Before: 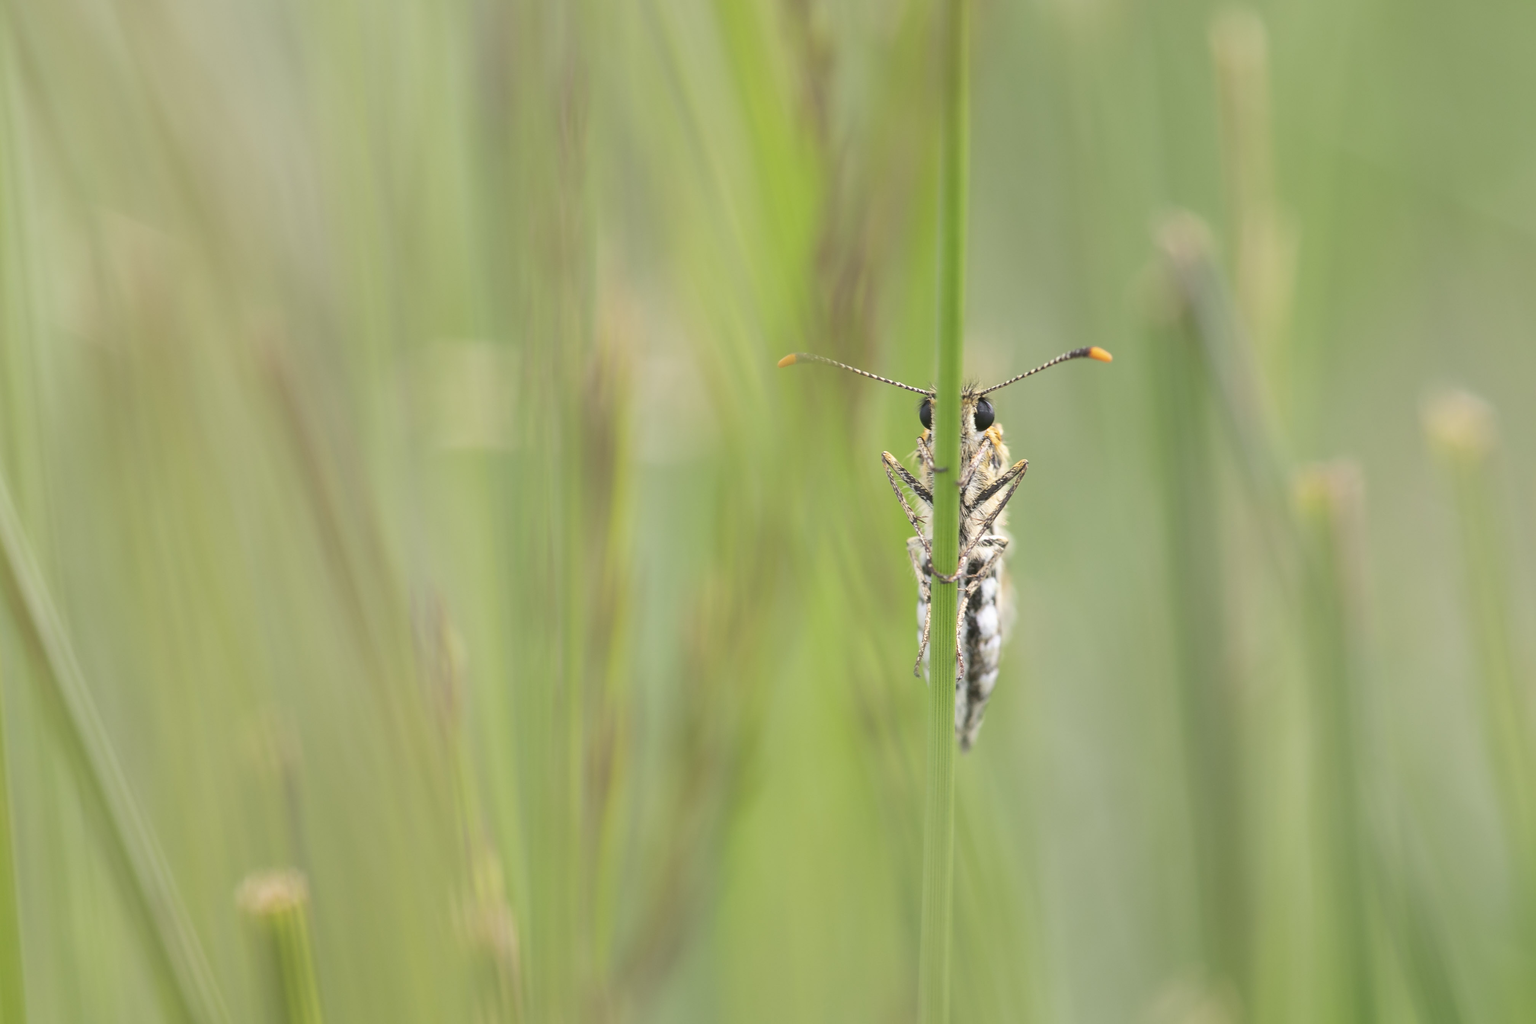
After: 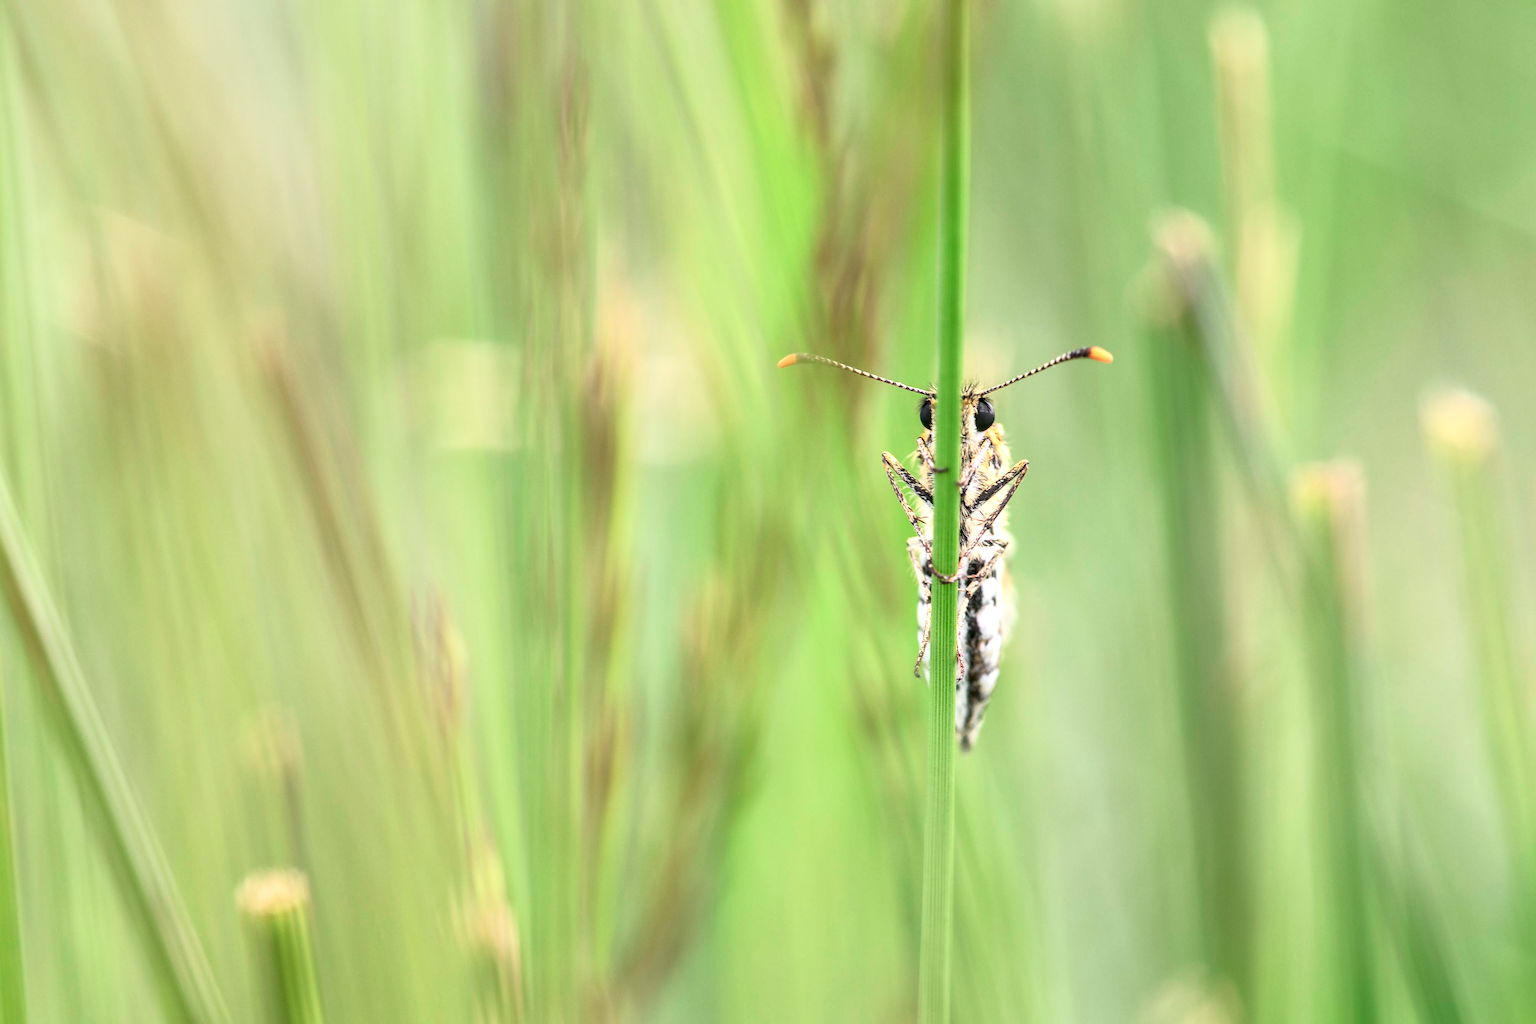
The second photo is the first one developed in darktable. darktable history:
local contrast: detail 160%
tone curve: curves: ch0 [(0, 0) (0.051, 0.027) (0.096, 0.071) (0.241, 0.247) (0.455, 0.52) (0.594, 0.692) (0.715, 0.845) (0.84, 0.936) (1, 1)]; ch1 [(0, 0) (0.1, 0.038) (0.318, 0.243) (0.399, 0.351) (0.478, 0.469) (0.499, 0.499) (0.534, 0.549) (0.565, 0.605) (0.601, 0.644) (0.666, 0.701) (1, 1)]; ch2 [(0, 0) (0.453, 0.45) (0.479, 0.483) (0.504, 0.499) (0.52, 0.508) (0.561, 0.573) (0.592, 0.617) (0.824, 0.815) (1, 1)], color space Lab, independent channels, preserve colors none
